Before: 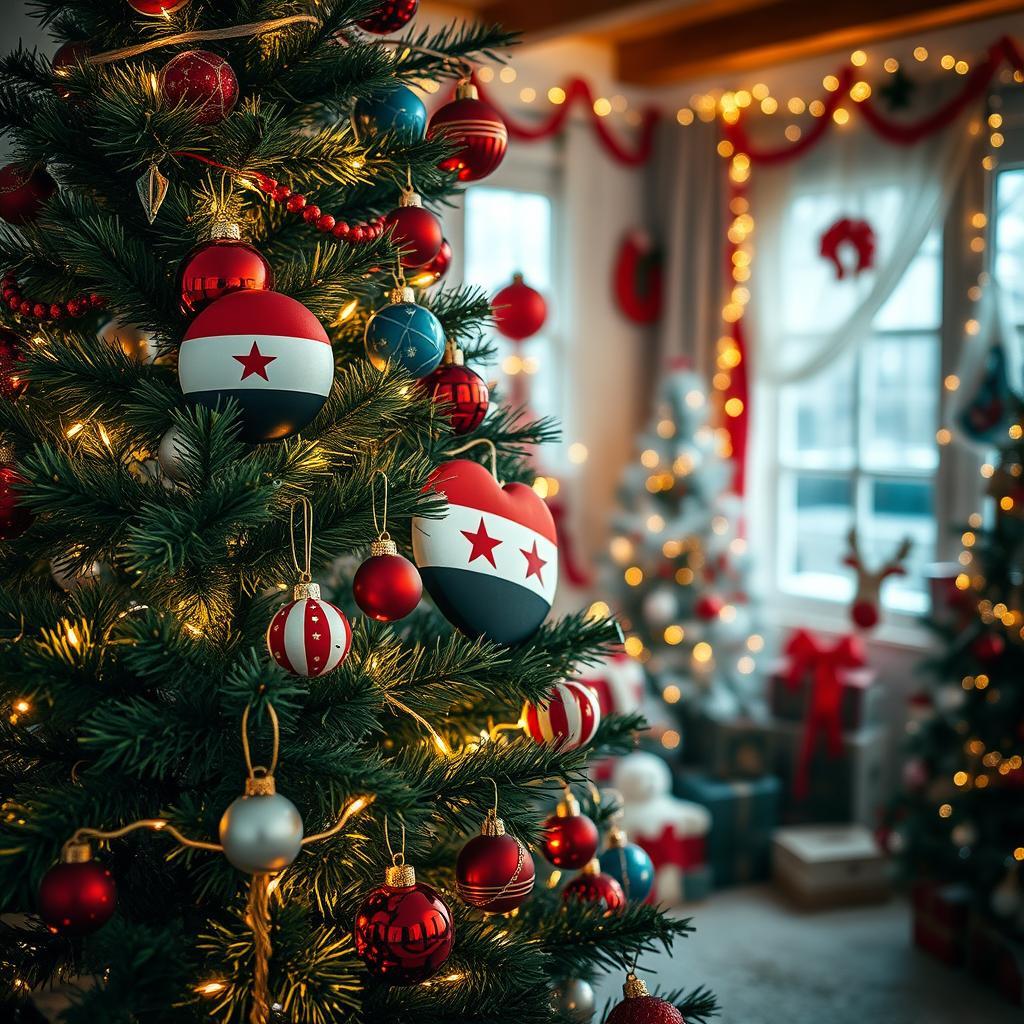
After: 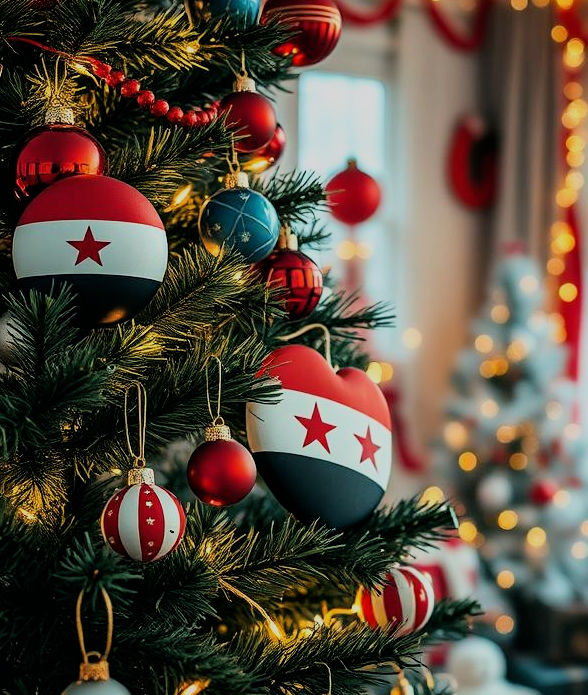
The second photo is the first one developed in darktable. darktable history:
filmic rgb: black relative exposure -7.65 EV, white relative exposure 4.56 EV, hardness 3.61, contrast 1.059, color science v6 (2022)
crop: left 16.231%, top 11.298%, right 26.271%, bottom 20.807%
